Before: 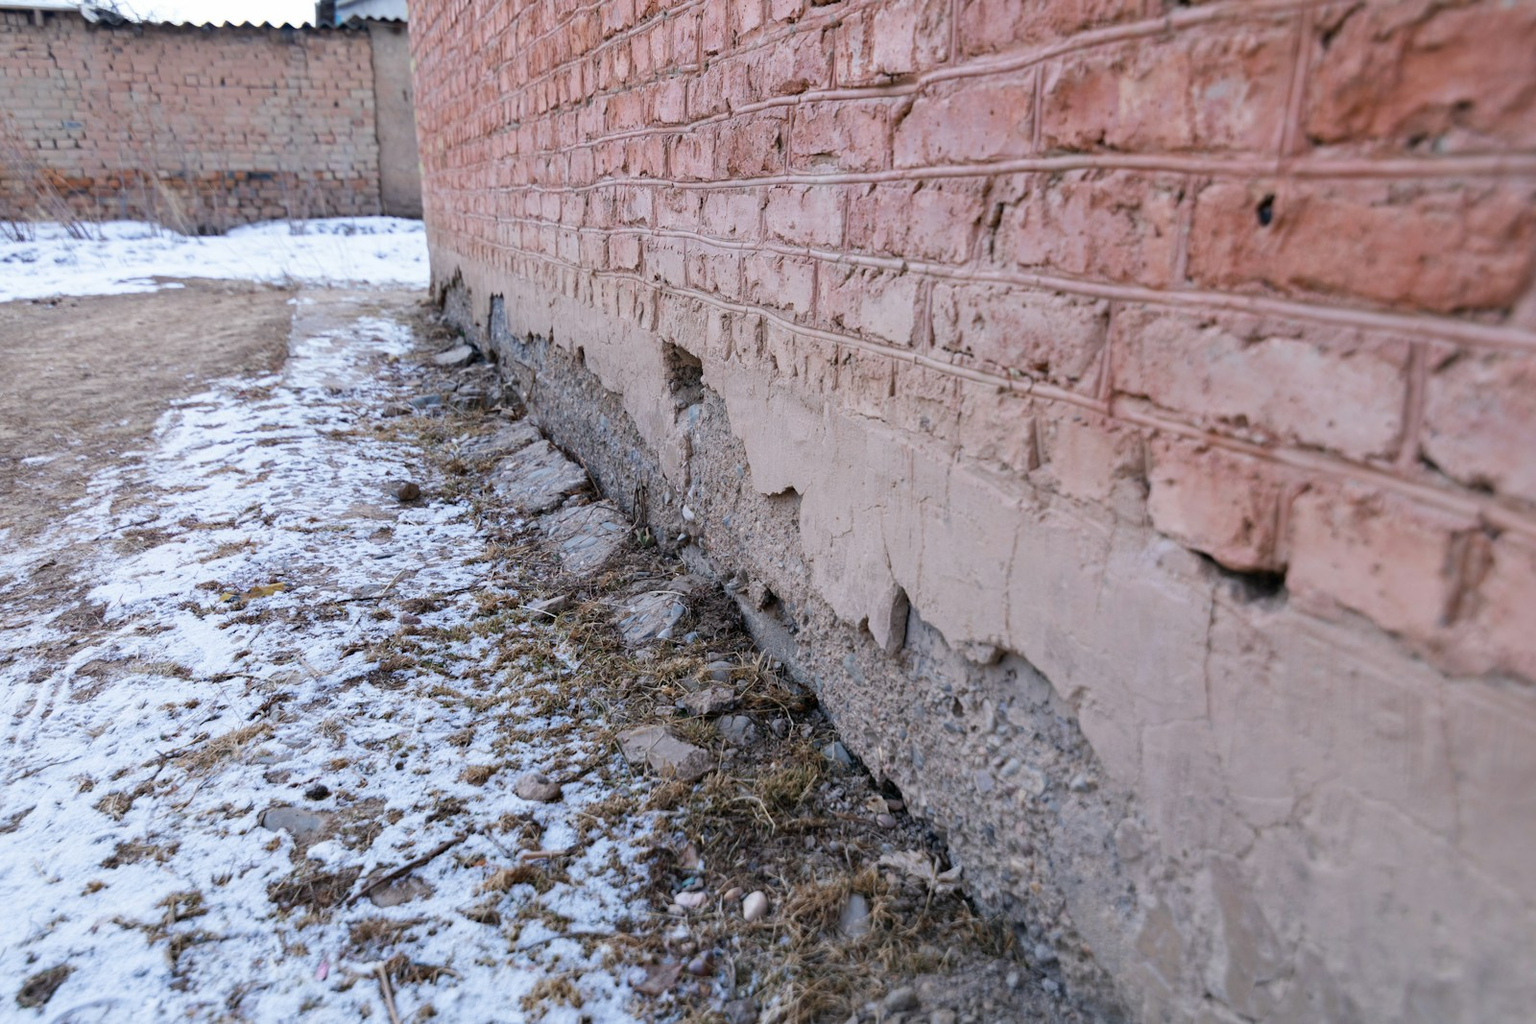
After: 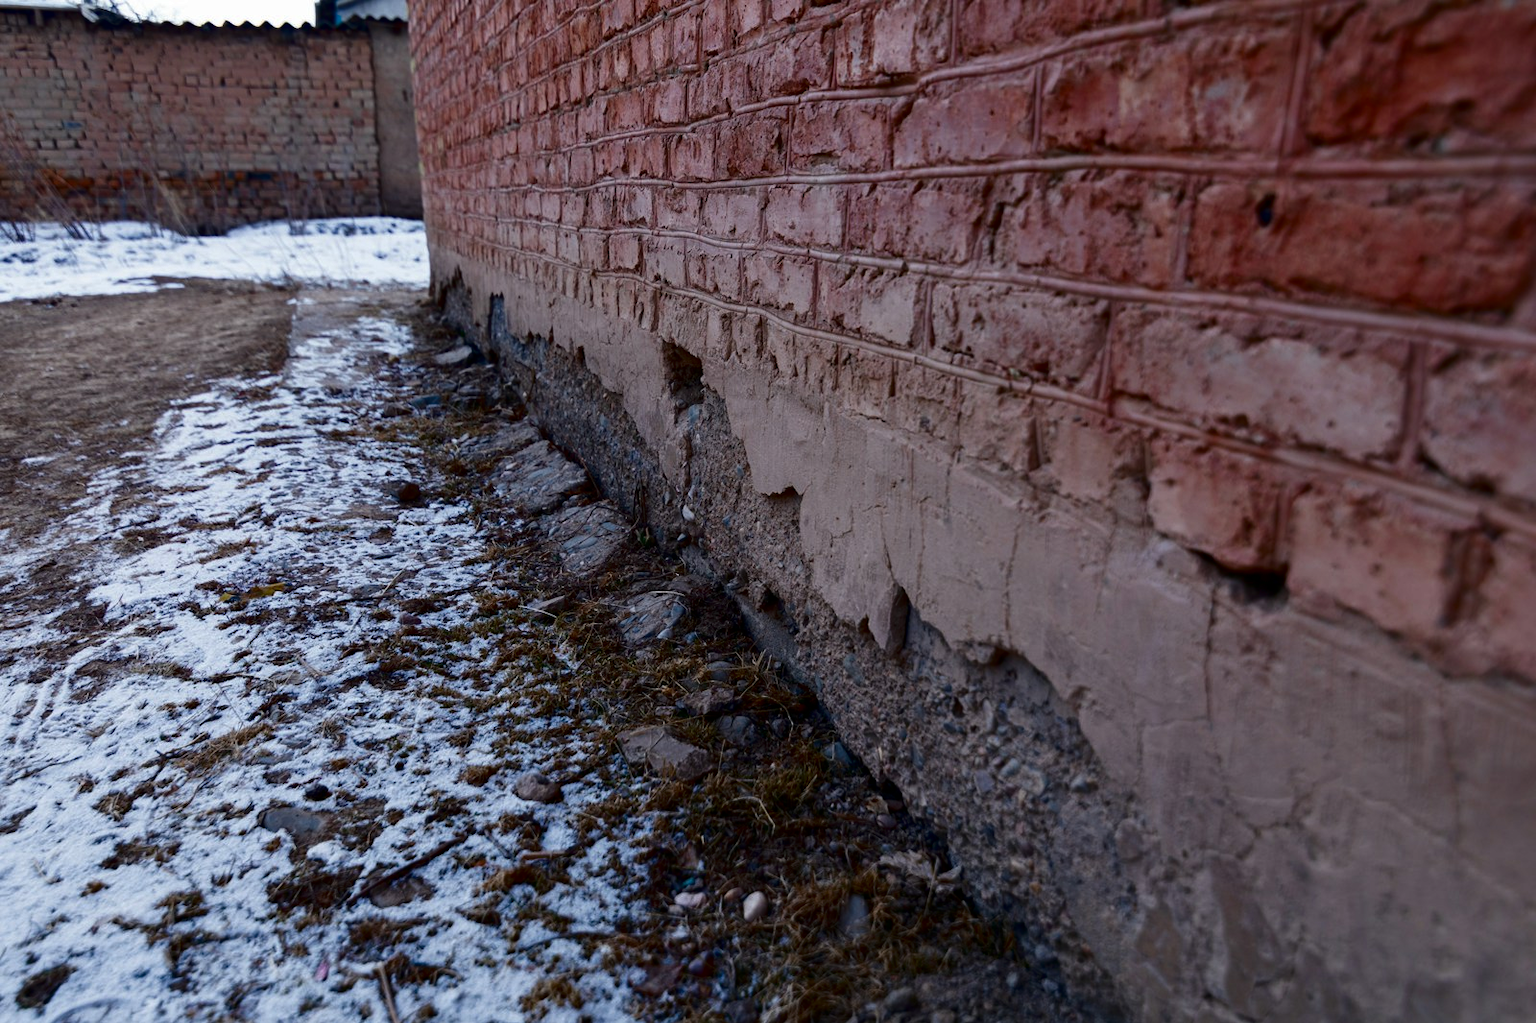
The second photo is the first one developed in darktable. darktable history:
crop: bottom 0.054%
color zones: curves: ch1 [(0.25, 0.5) (0.747, 0.71)]
contrast brightness saturation: contrast 0.091, brightness -0.603, saturation 0.165
